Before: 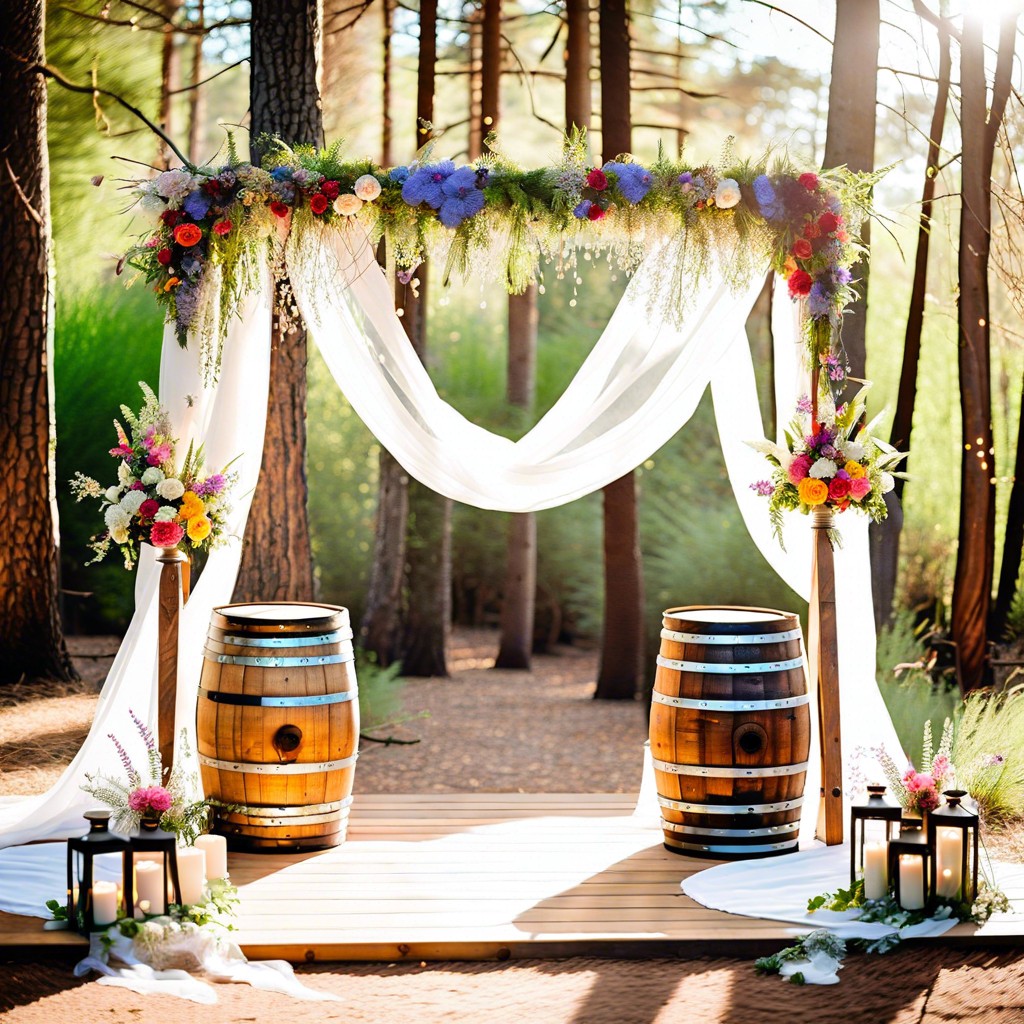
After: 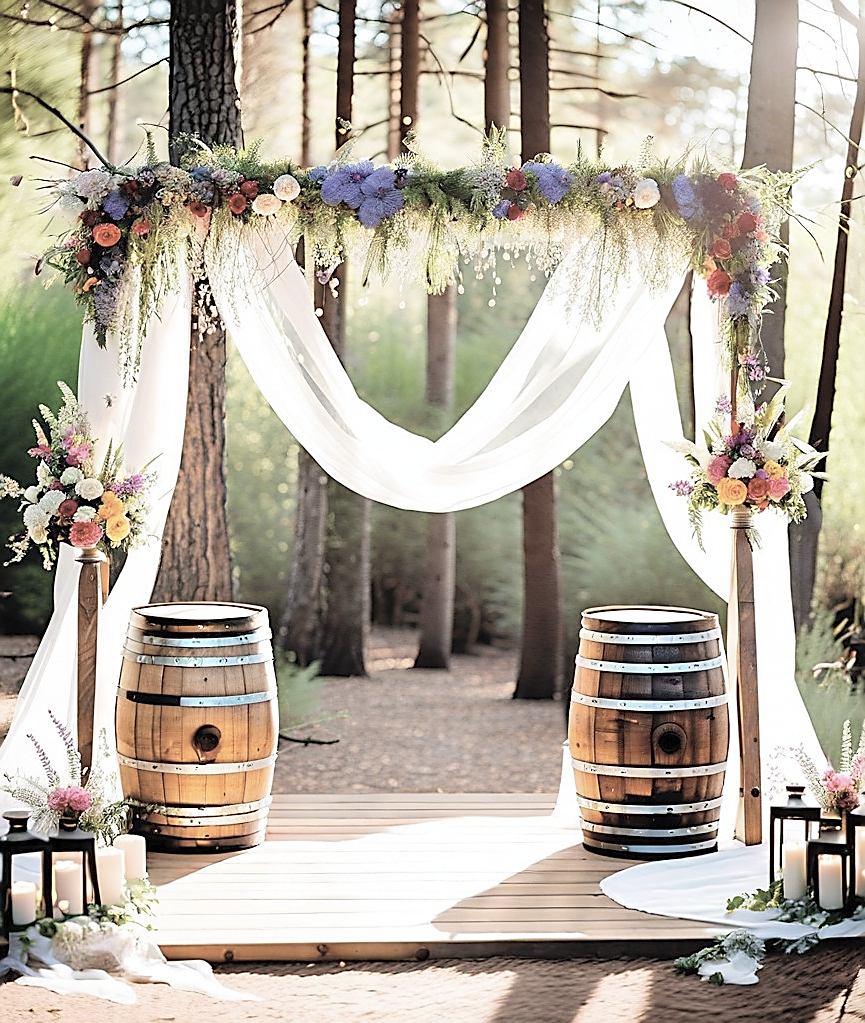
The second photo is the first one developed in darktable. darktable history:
sharpen: radius 1.382, amount 1.244, threshold 0.767
contrast brightness saturation: brightness 0.188, saturation -0.481
crop: left 7.97%, right 7.502%
